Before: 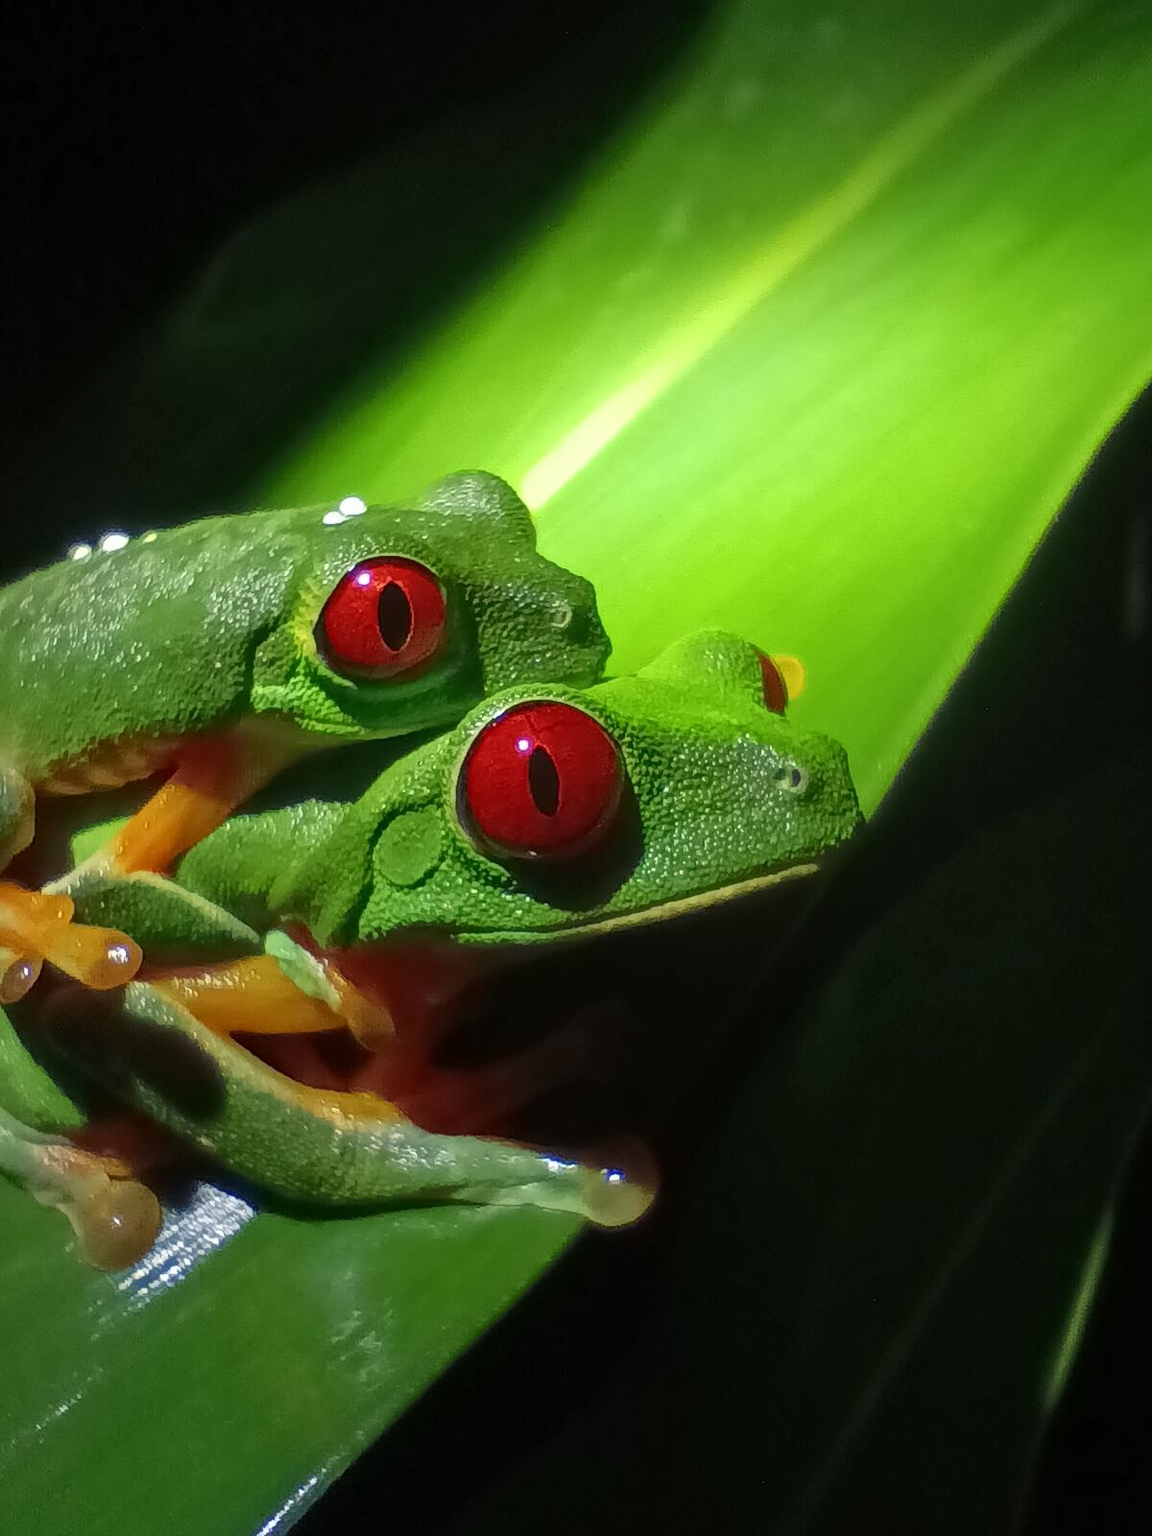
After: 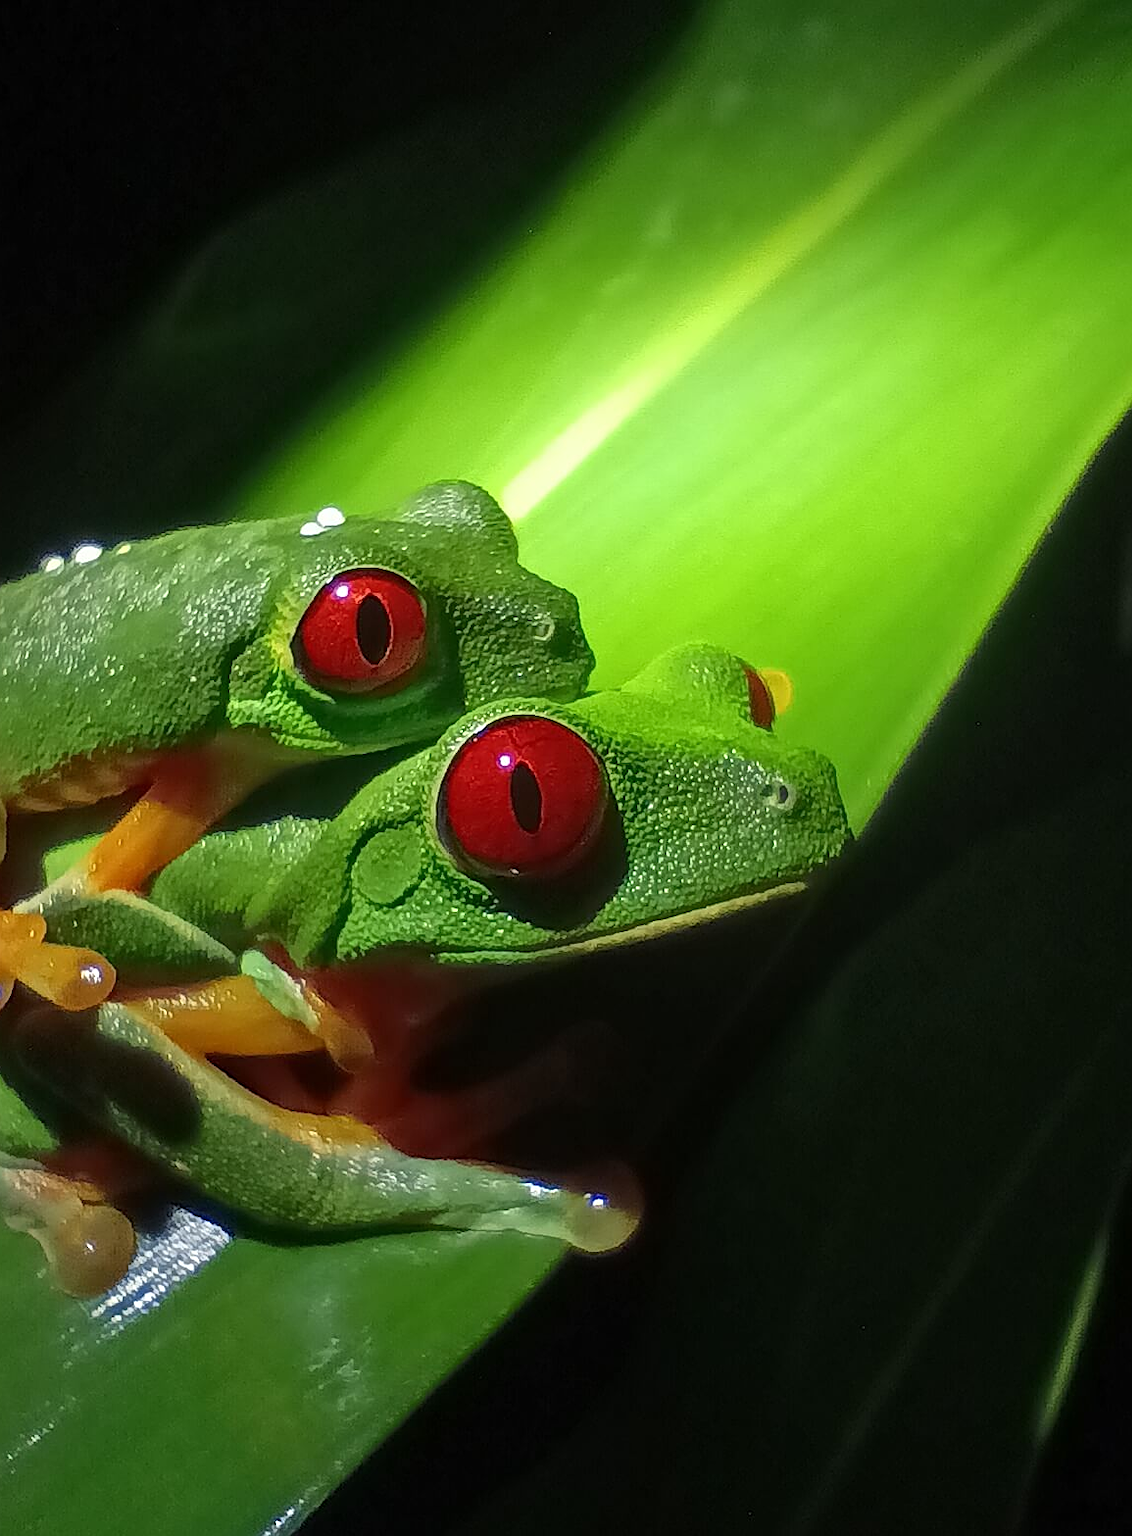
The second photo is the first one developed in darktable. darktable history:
crop and rotate: left 2.532%, right 1.147%, bottom 2.007%
sharpen: on, module defaults
